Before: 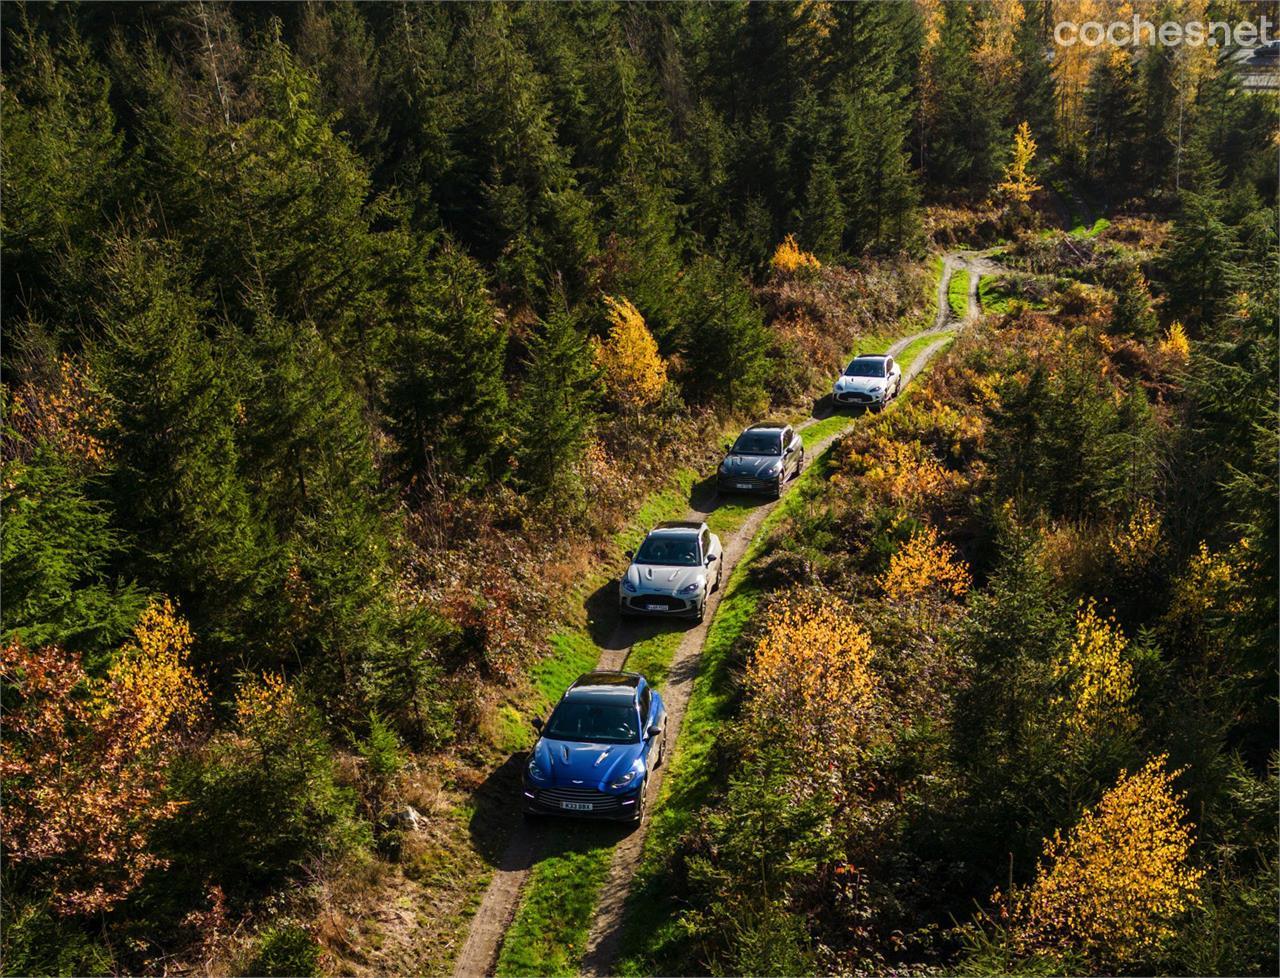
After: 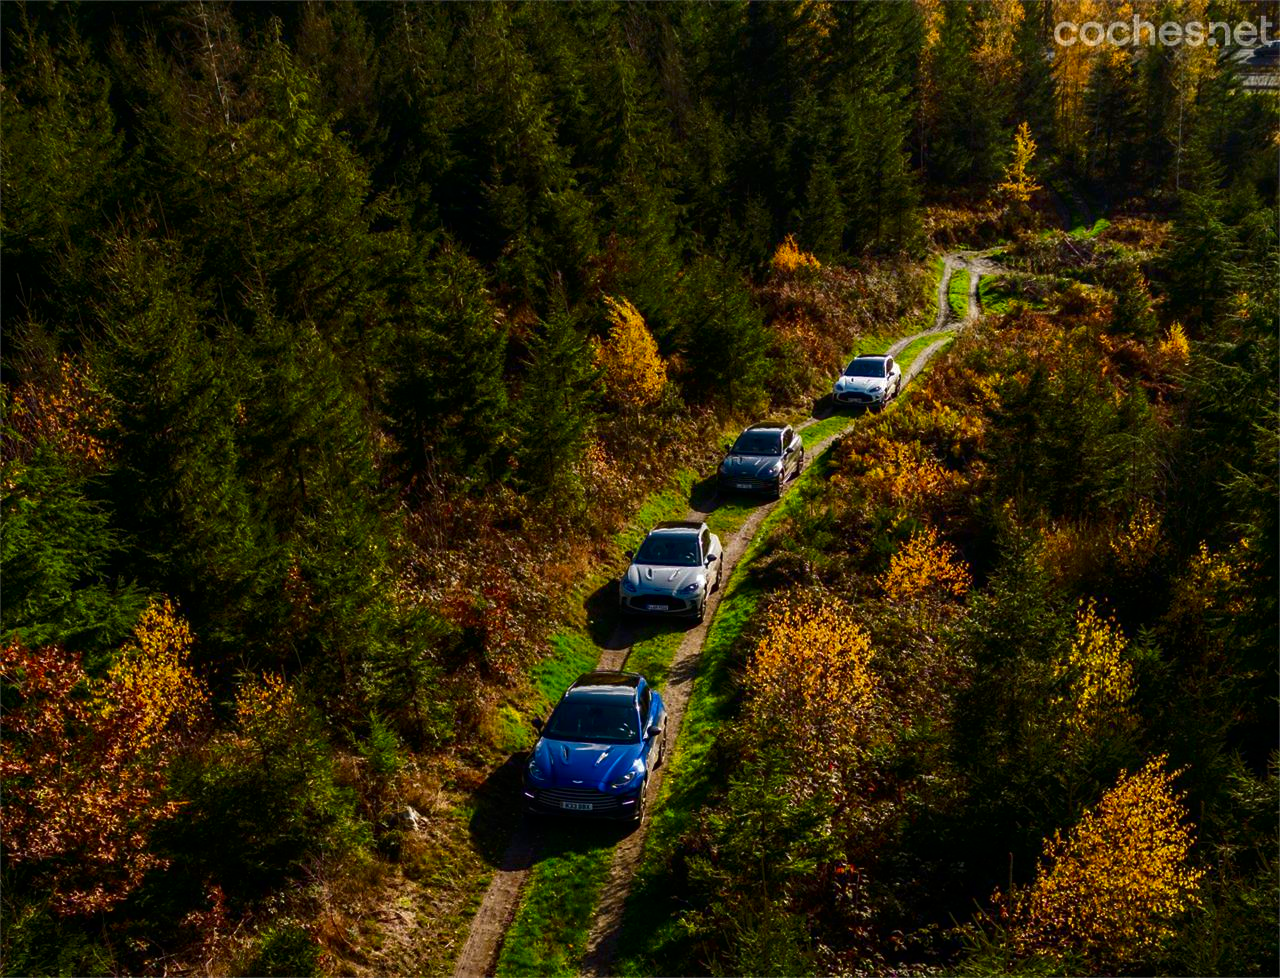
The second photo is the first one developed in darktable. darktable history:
haze removal: compatibility mode true, adaptive false
contrast brightness saturation: brightness -0.25, saturation 0.2
fill light: on, module defaults
